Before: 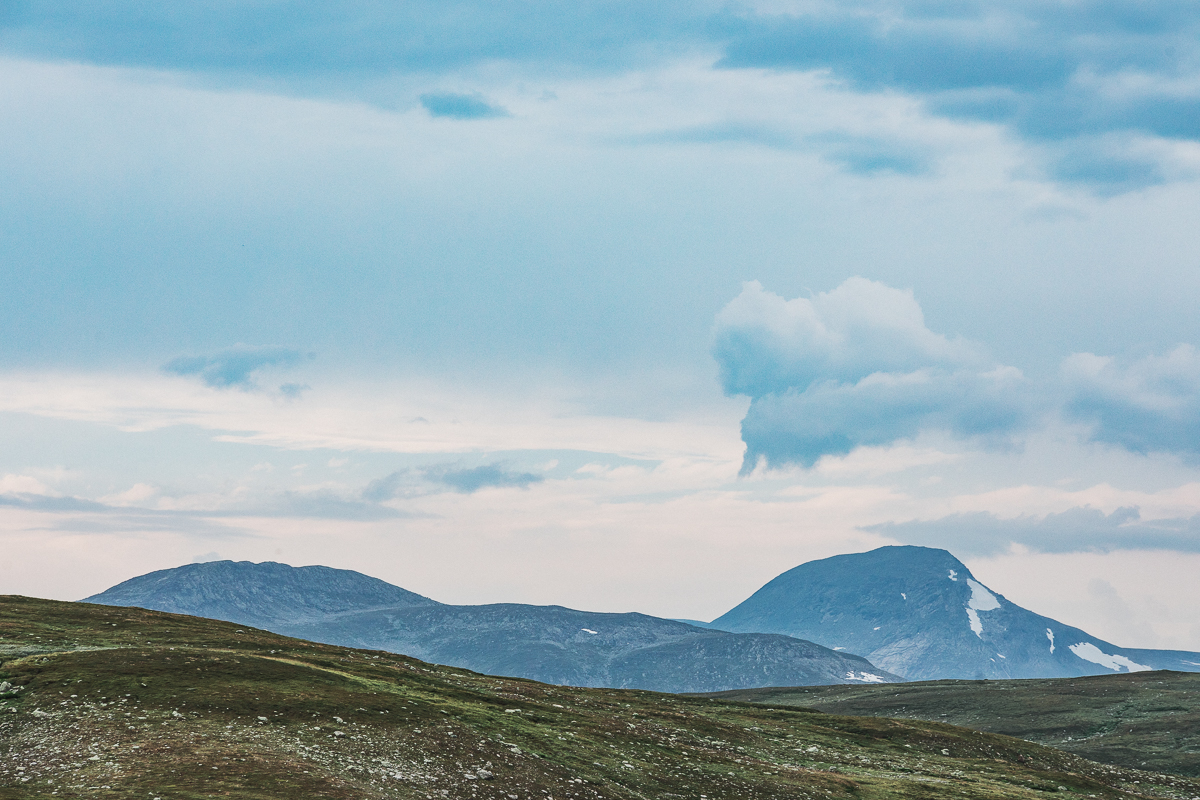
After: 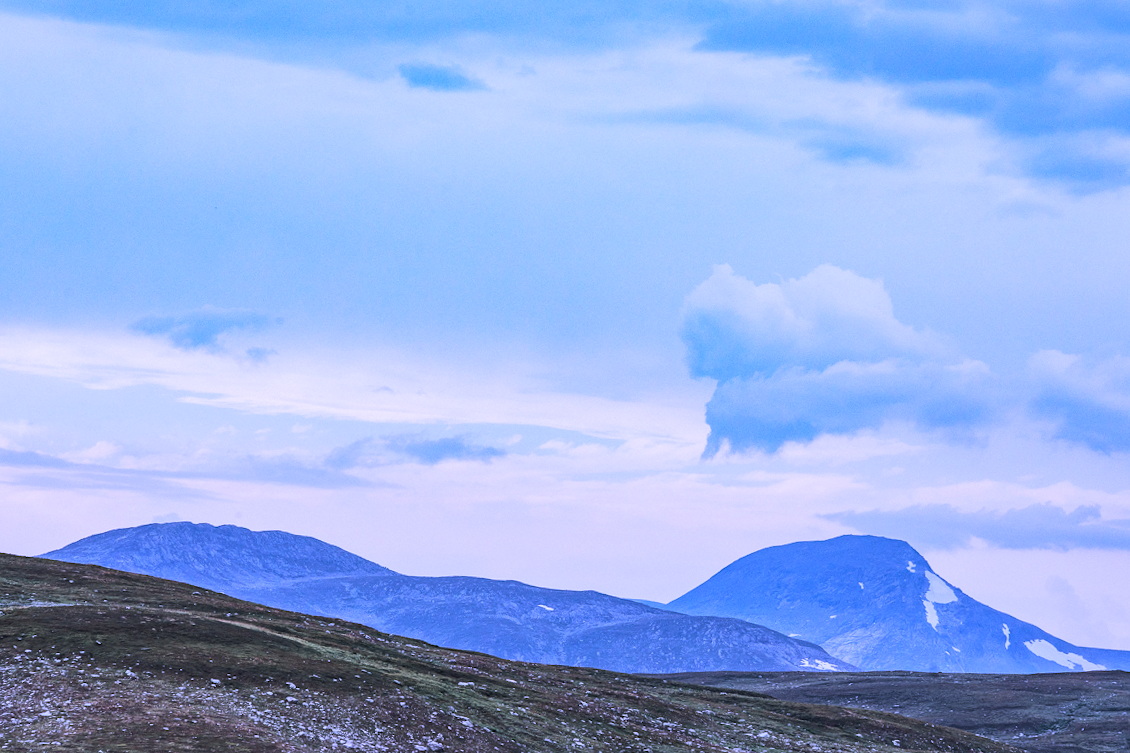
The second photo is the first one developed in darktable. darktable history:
shadows and highlights: shadows 30.86, highlights 0, soften with gaussian
white balance: red 0.98, blue 1.61
crop and rotate: angle -2.38°
local contrast: highlights 100%, shadows 100%, detail 120%, midtone range 0.2
